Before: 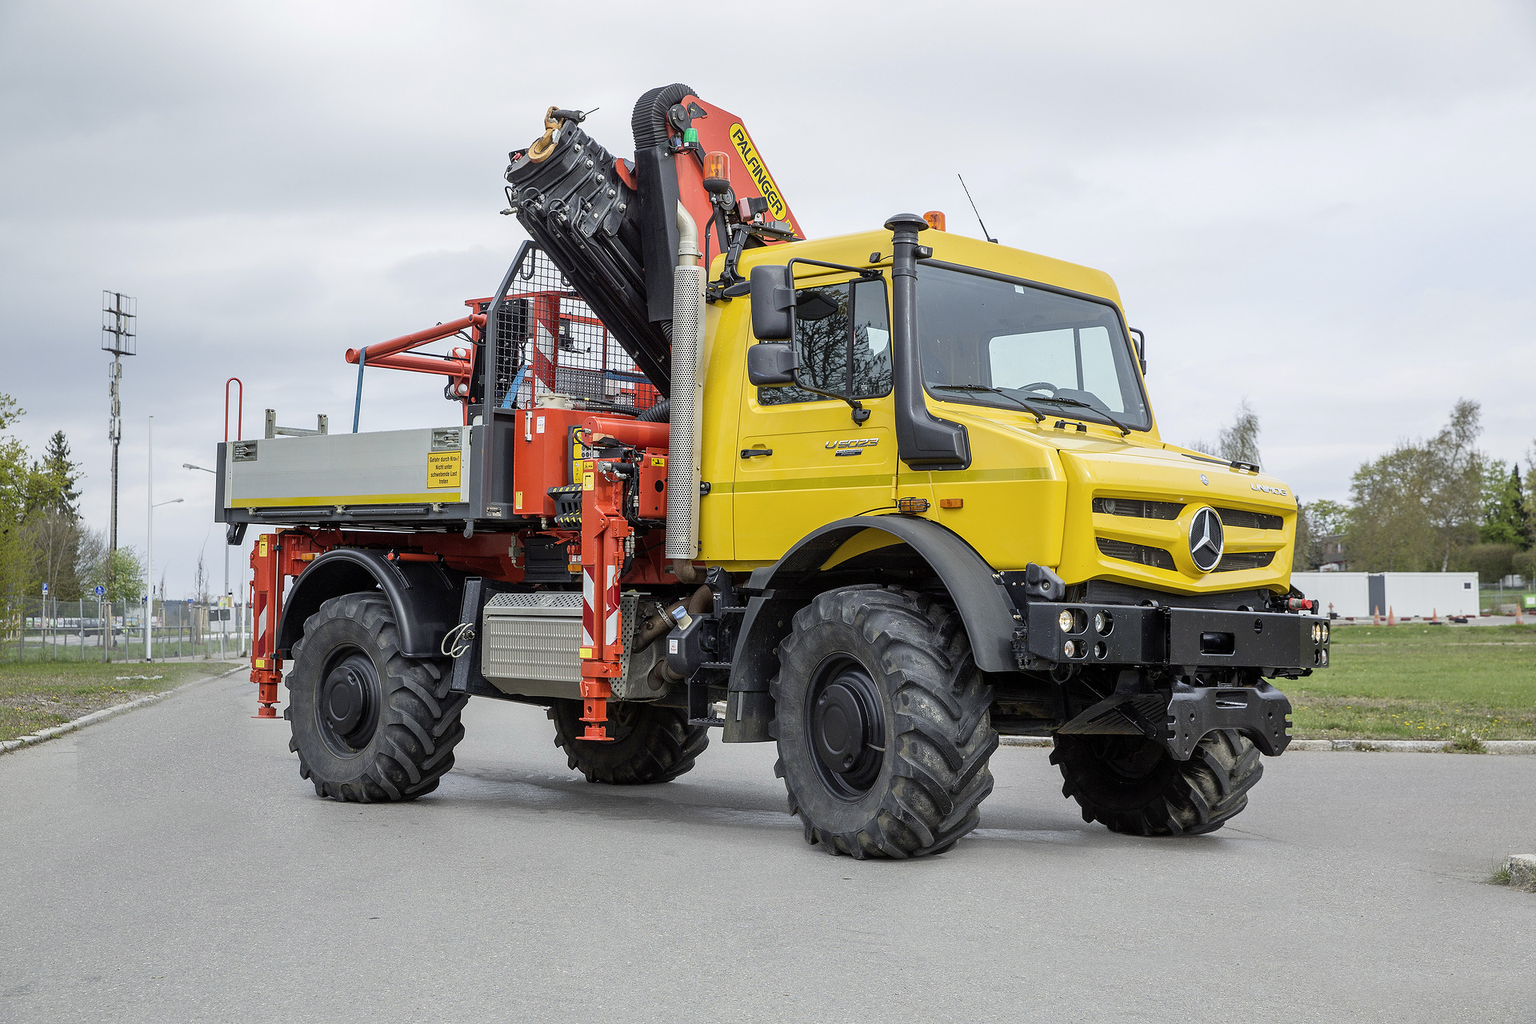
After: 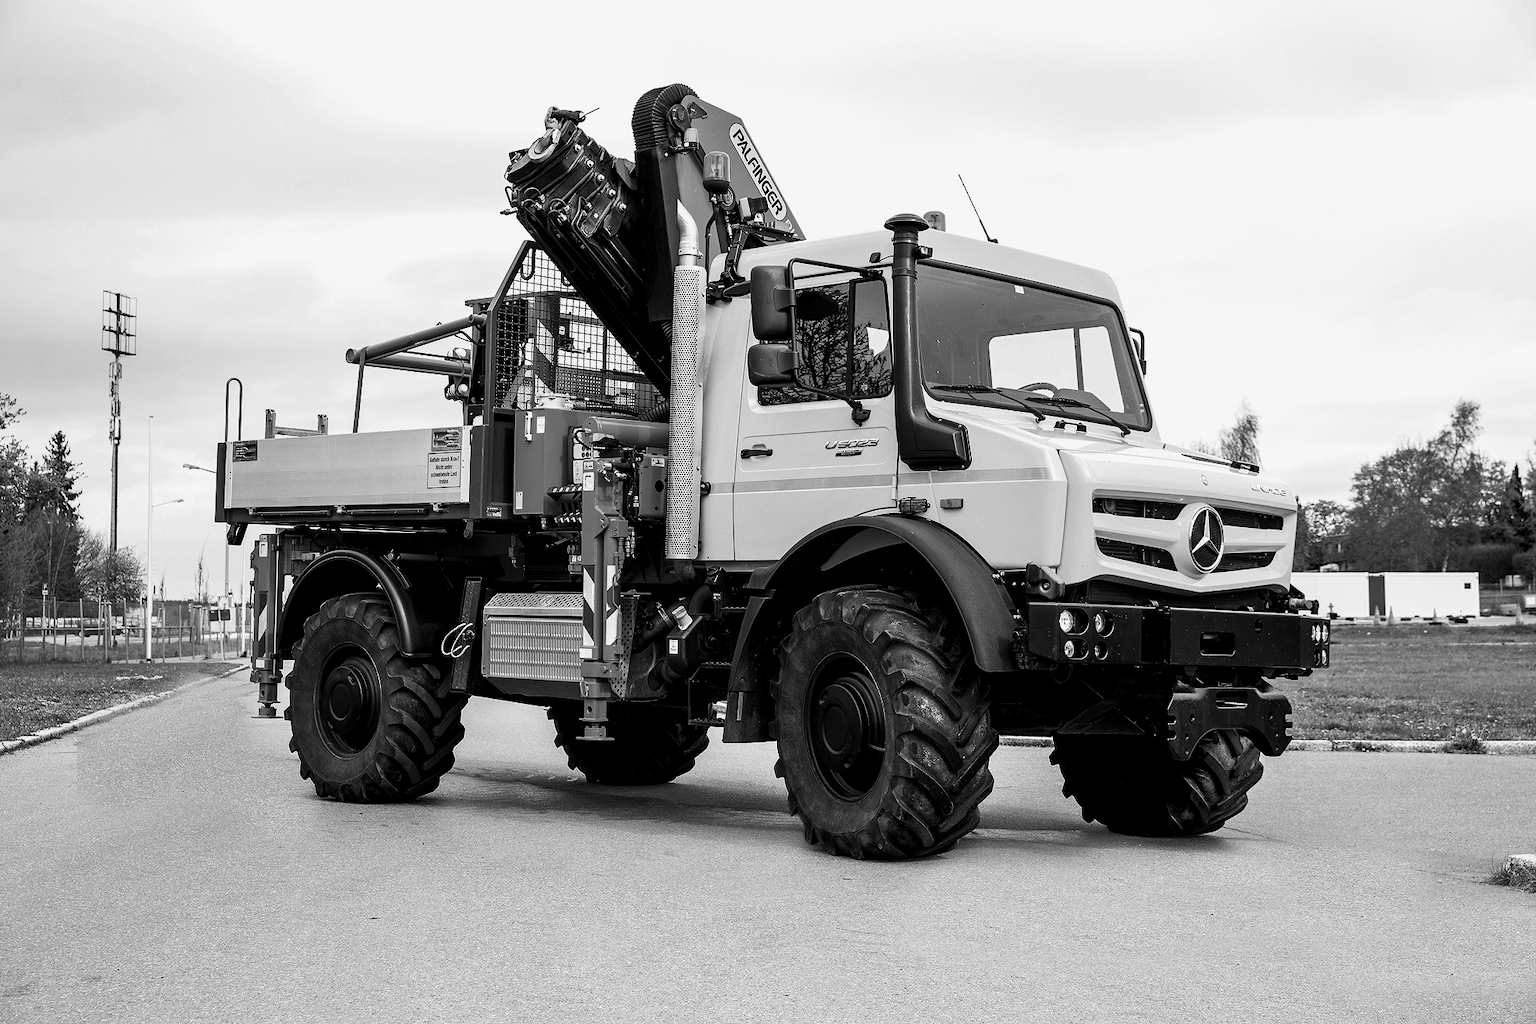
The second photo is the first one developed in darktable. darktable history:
exposure: black level correction 0, exposure 1.1 EV, compensate exposure bias true, compensate highlight preservation false
filmic rgb: black relative exposure -3.92 EV, white relative exposure 3.14 EV, hardness 2.87
contrast brightness saturation: contrast -0.03, brightness -0.59, saturation -1
